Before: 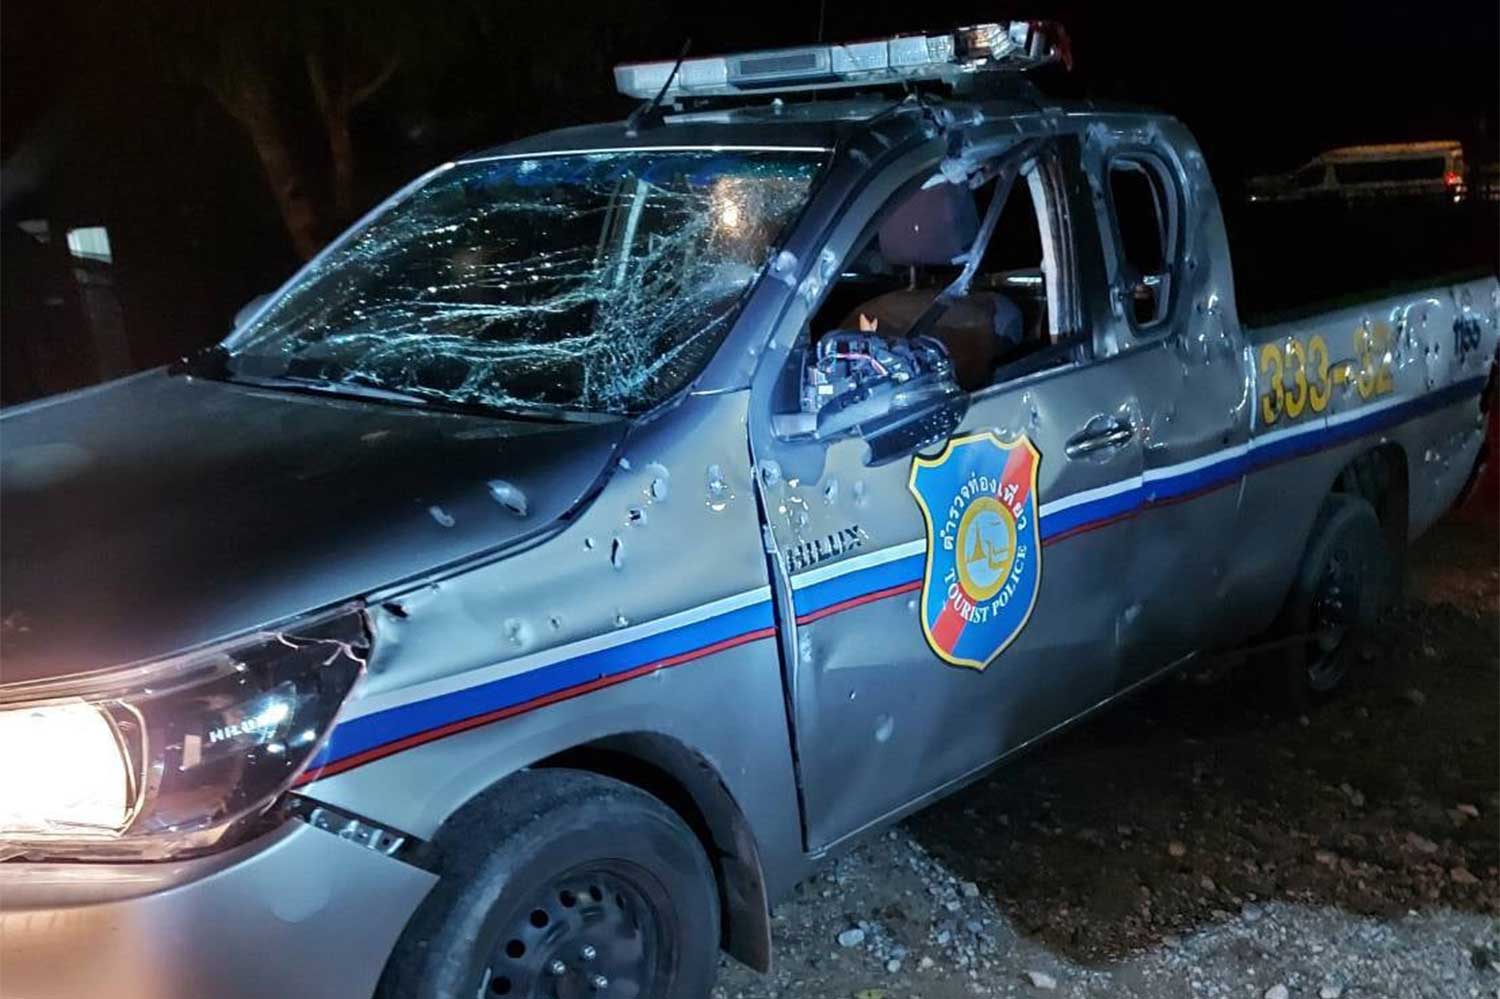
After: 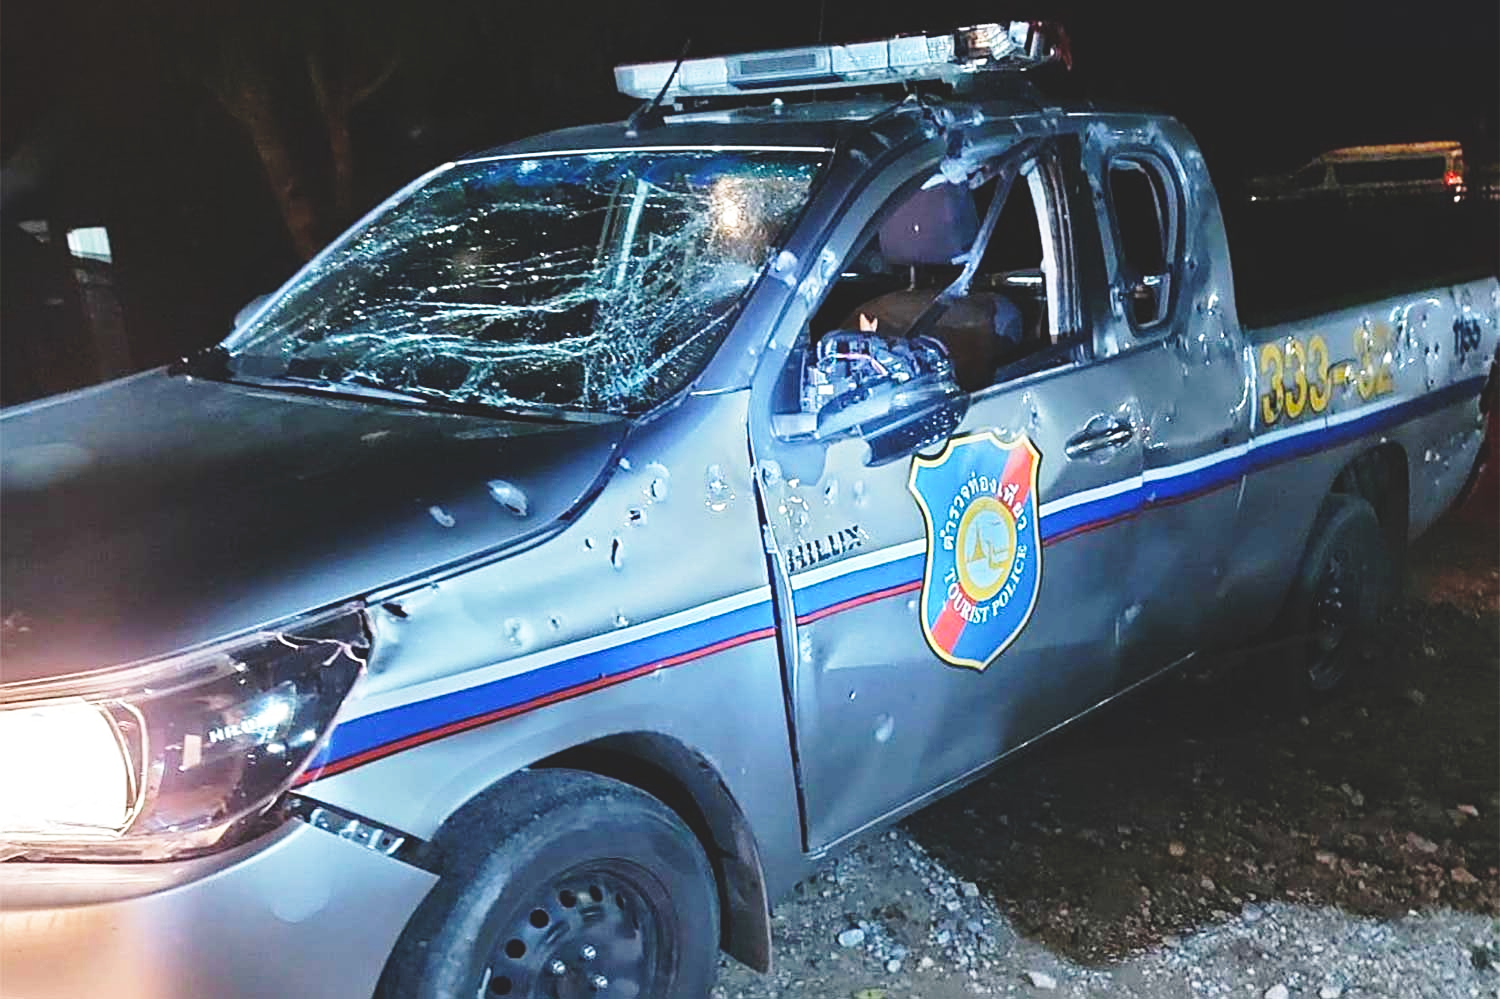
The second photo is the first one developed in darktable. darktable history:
base curve: curves: ch0 [(0, 0) (0.028, 0.03) (0.121, 0.232) (0.46, 0.748) (0.859, 0.968) (1, 1)], preserve colors none
local contrast: mode bilateral grid, contrast 20, coarseness 49, detail 102%, midtone range 0.2
sharpen: on, module defaults
color balance rgb: highlights gain › chroma 0.175%, highlights gain › hue 330.87°, global offset › luminance 1.977%, linear chroma grading › global chroma 0.478%, perceptual saturation grading › global saturation 0.212%, perceptual saturation grading › mid-tones 11.581%
